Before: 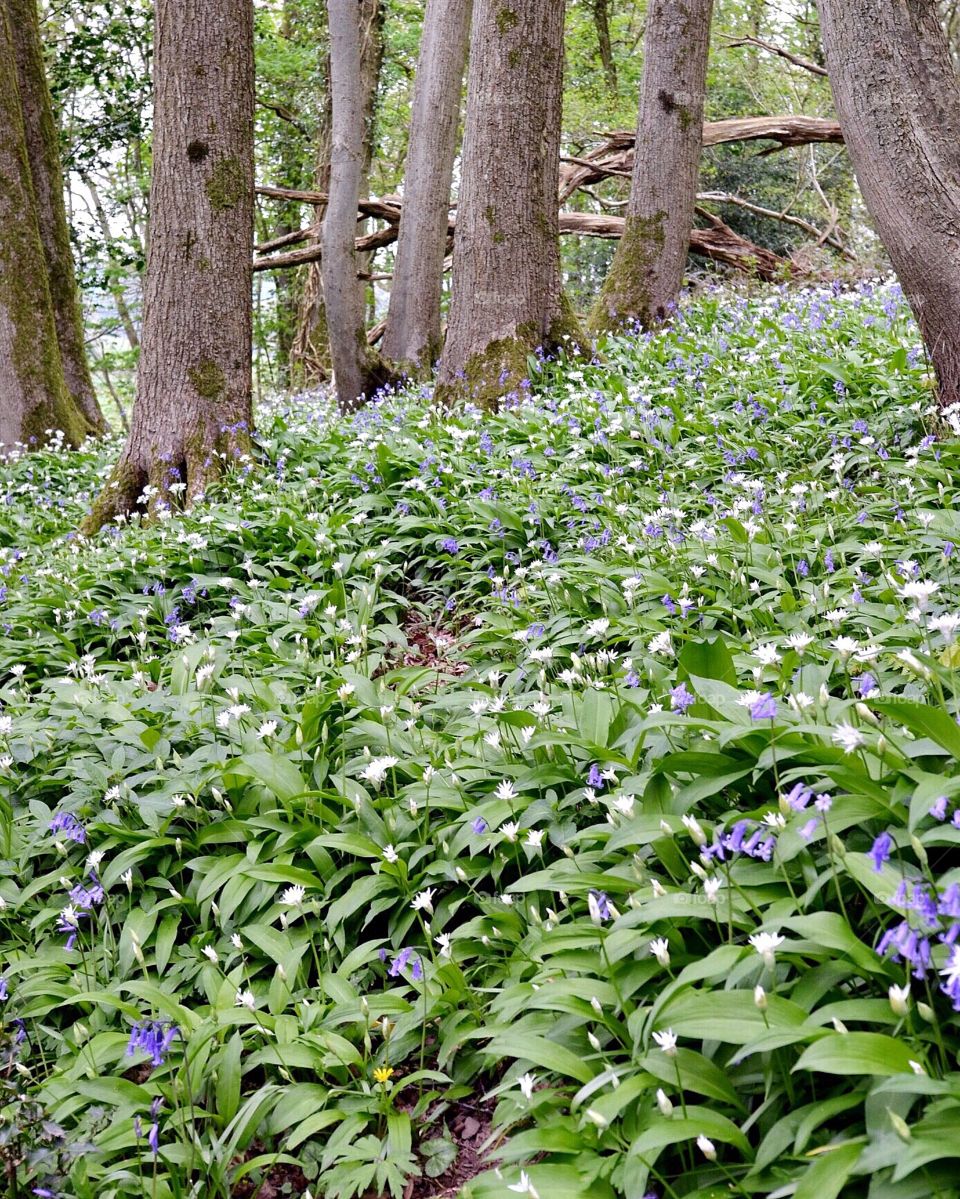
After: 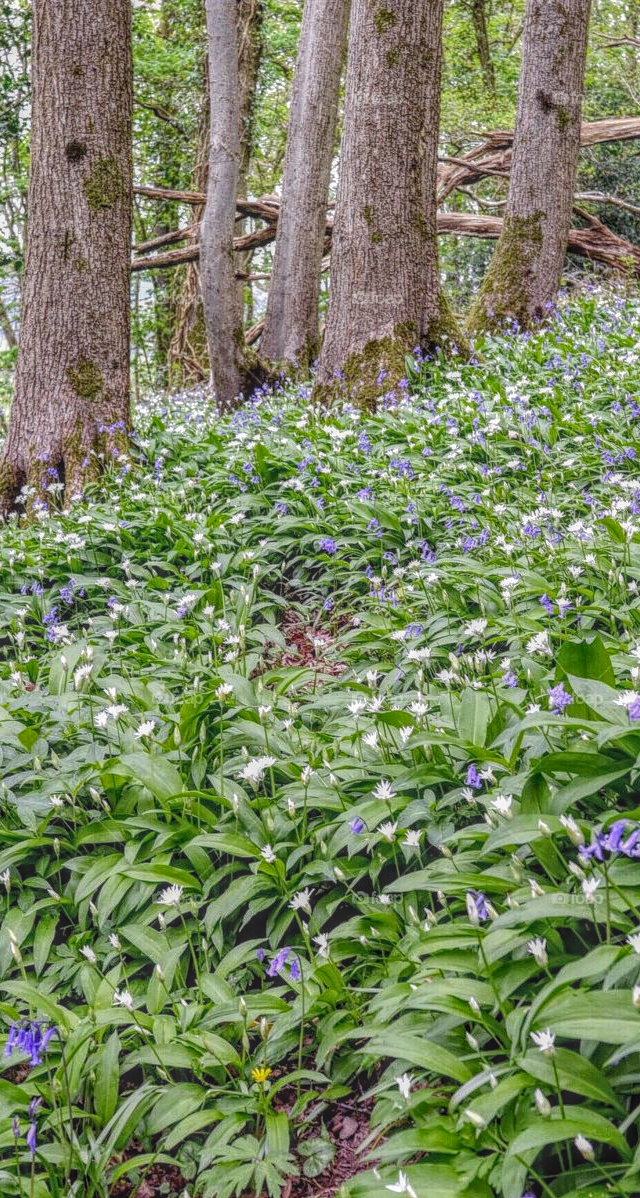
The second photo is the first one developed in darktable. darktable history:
crop and rotate: left 12.795%, right 20.529%
local contrast: highlights 20%, shadows 27%, detail 200%, midtone range 0.2
